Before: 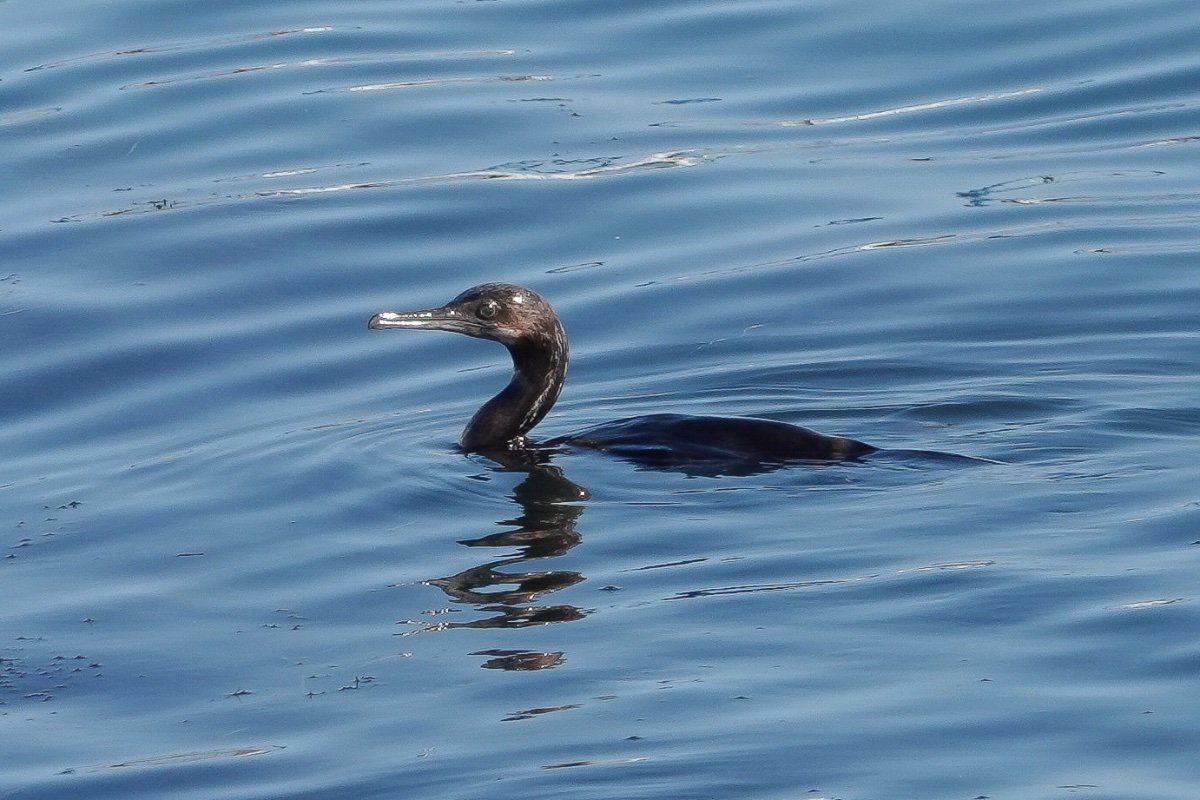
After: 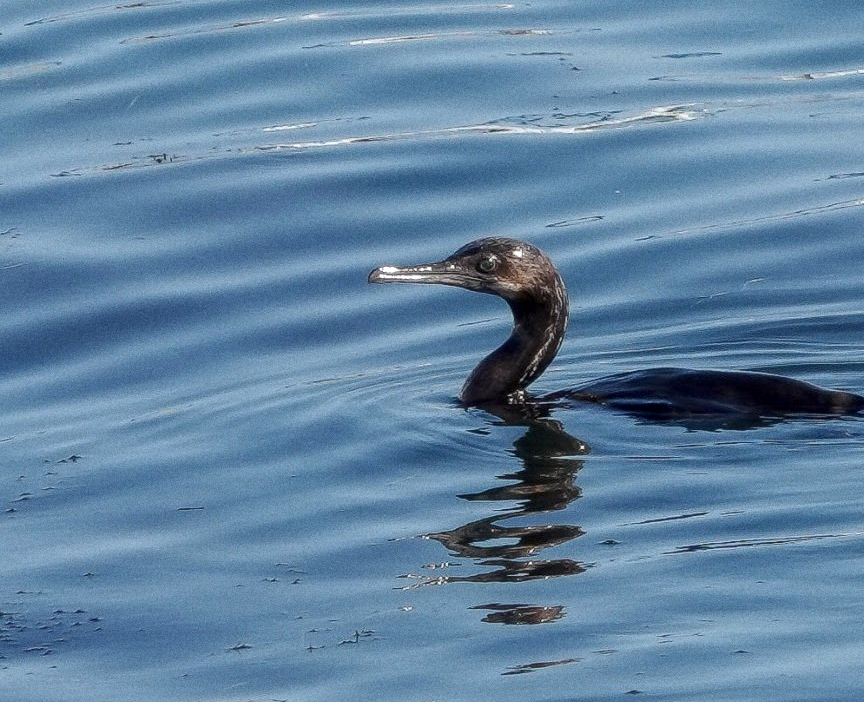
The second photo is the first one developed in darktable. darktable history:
local contrast: on, module defaults
crop: top 5.803%, right 27.864%, bottom 5.804%
exposure: compensate highlight preservation false
grain: coarseness 0.09 ISO
